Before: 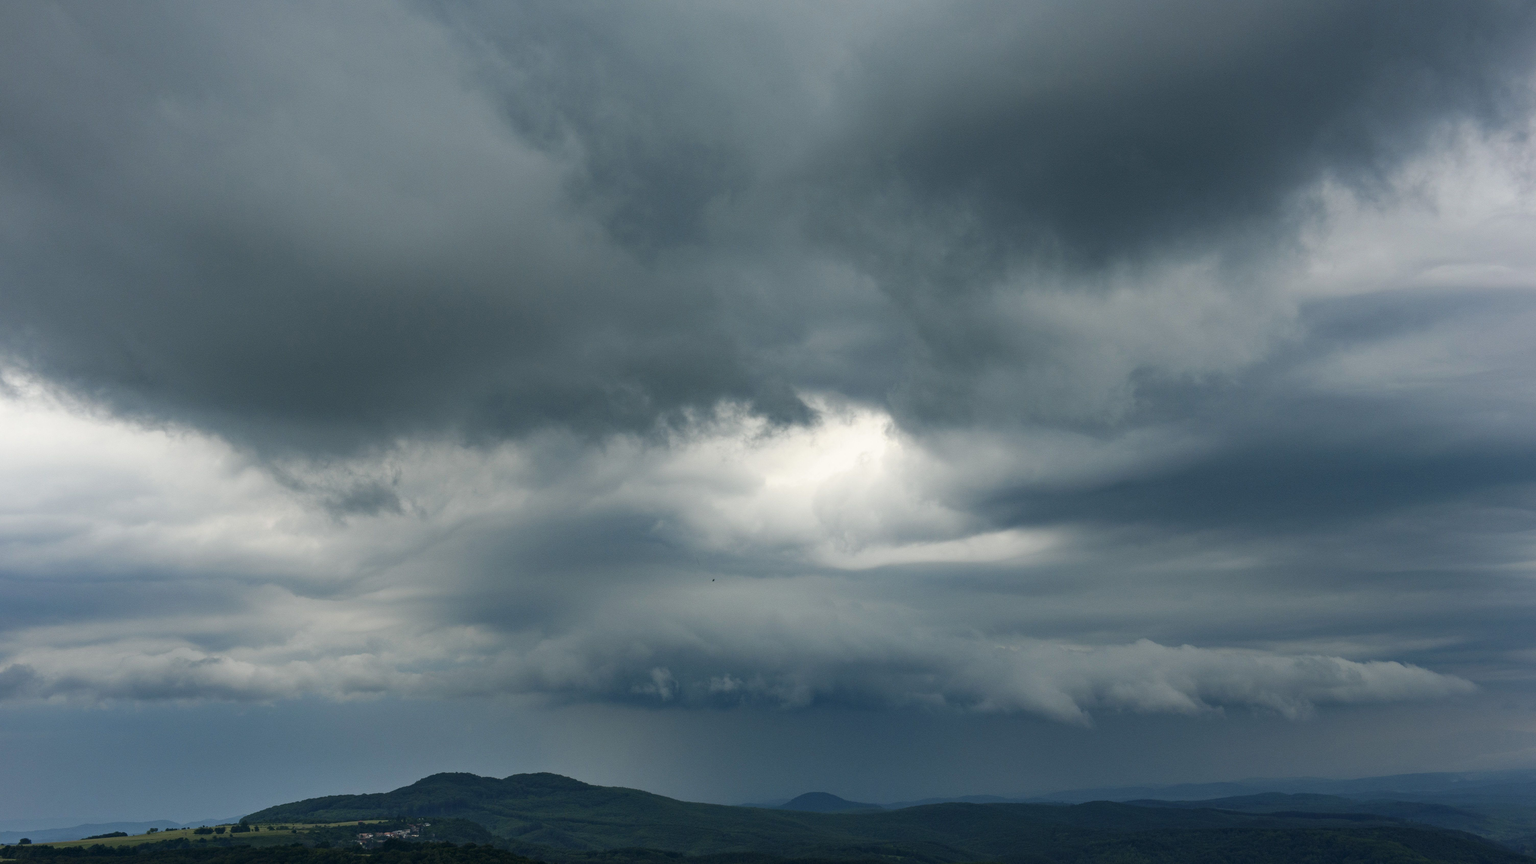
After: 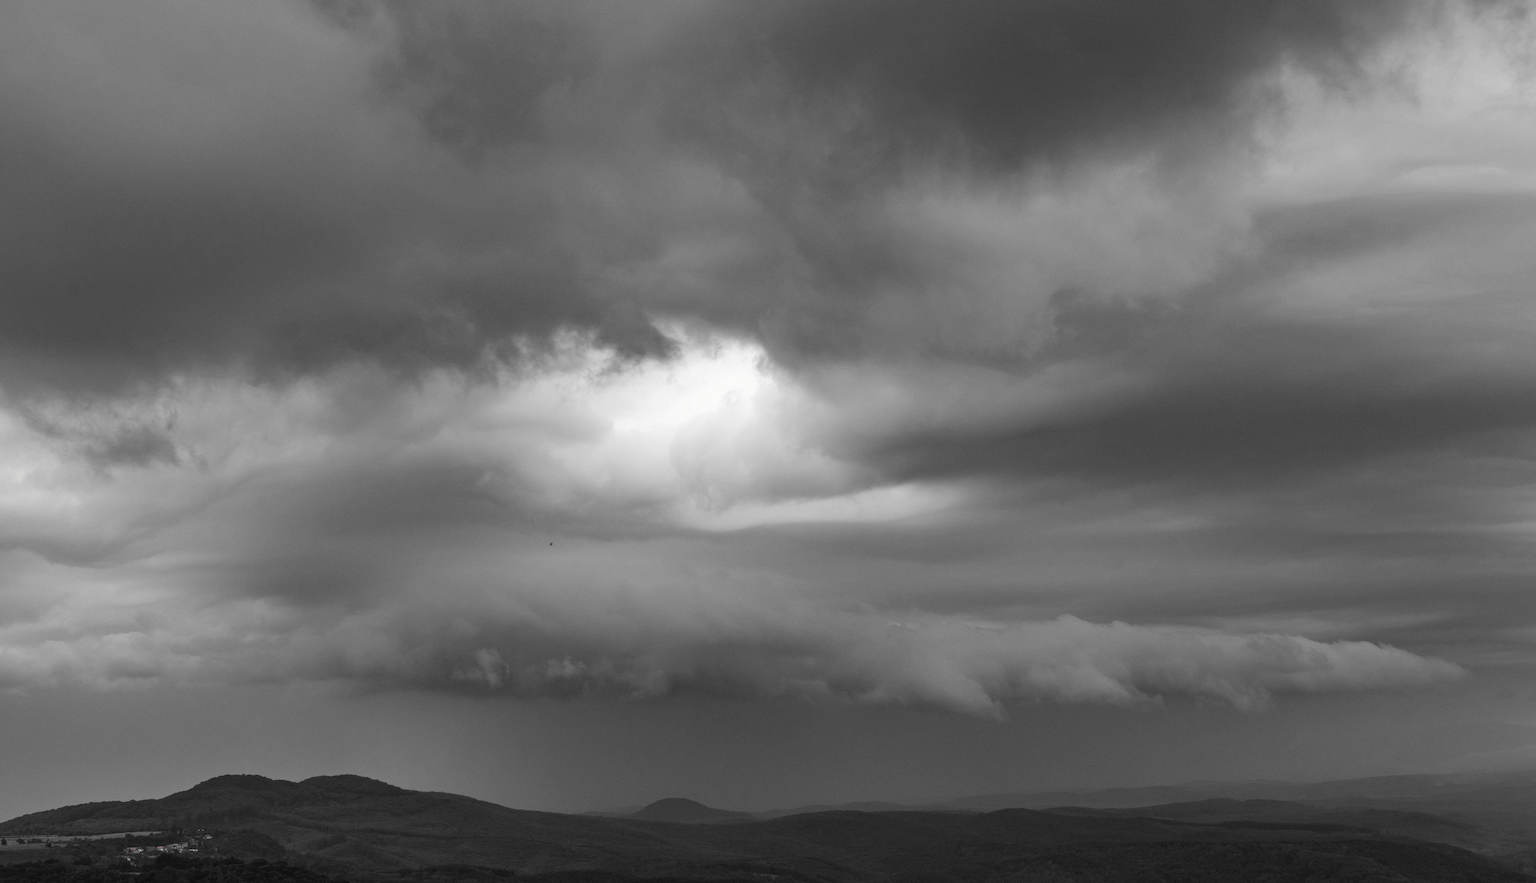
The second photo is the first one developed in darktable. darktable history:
color zones: curves: ch0 [(0, 0.65) (0.096, 0.644) (0.221, 0.539) (0.429, 0.5) (0.571, 0.5) (0.714, 0.5) (0.857, 0.5) (1, 0.65)]; ch1 [(0, 0.5) (0.143, 0.5) (0.257, -0.002) (0.429, 0.04) (0.571, -0.001) (0.714, -0.015) (0.857, 0.024) (1, 0.5)]
crop: left 16.536%, top 14.63%
